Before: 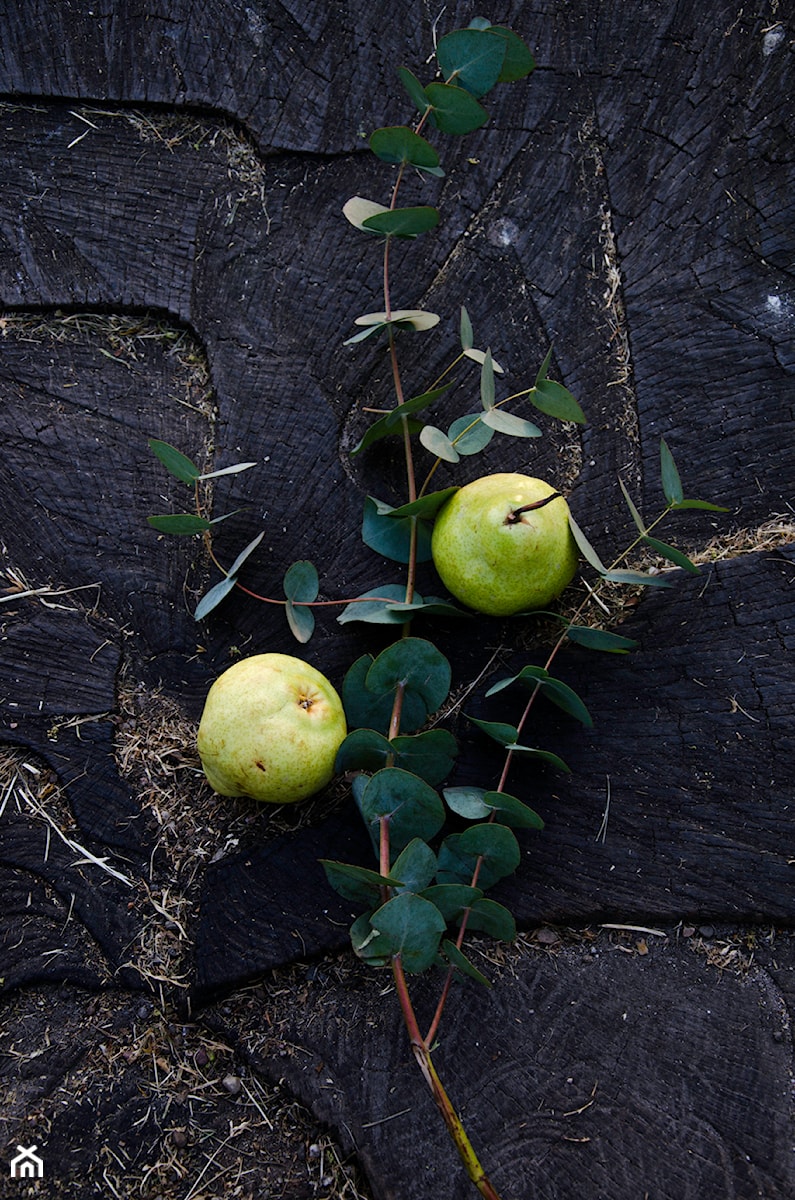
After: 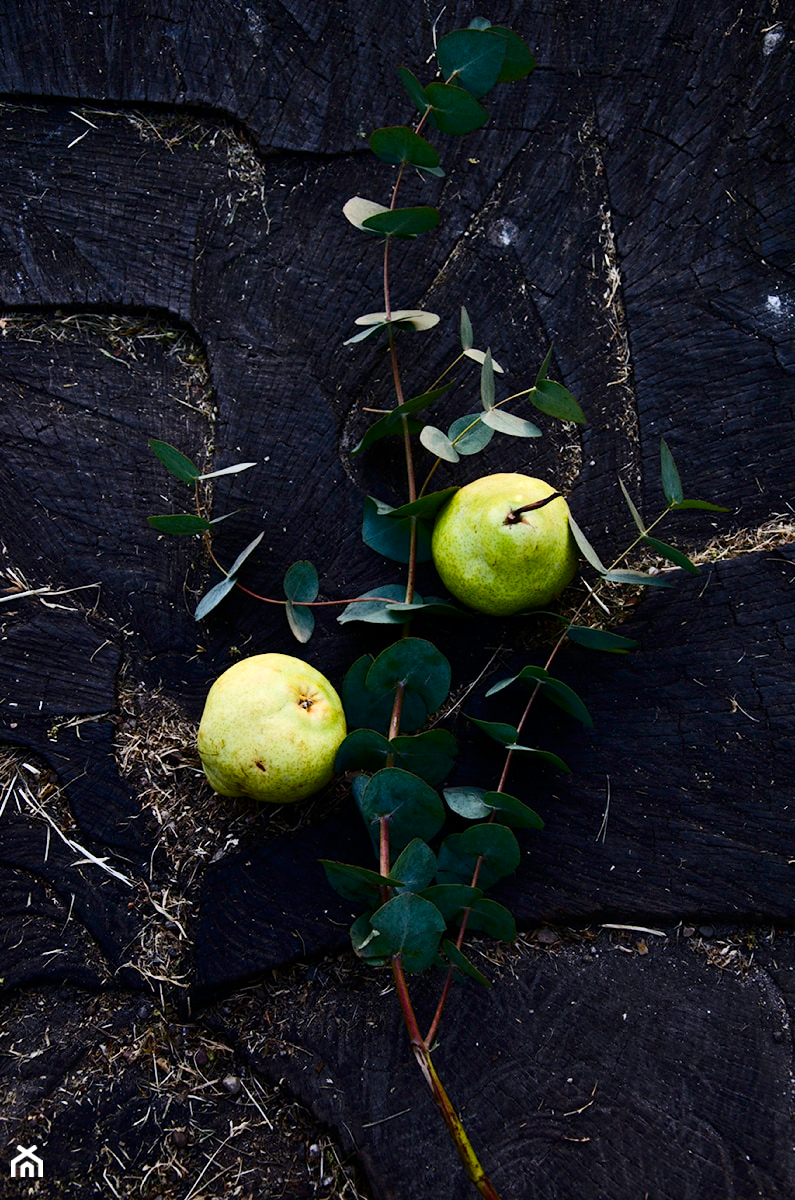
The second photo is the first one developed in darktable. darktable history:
contrast brightness saturation: contrast 0.28
color balance: output saturation 110%
